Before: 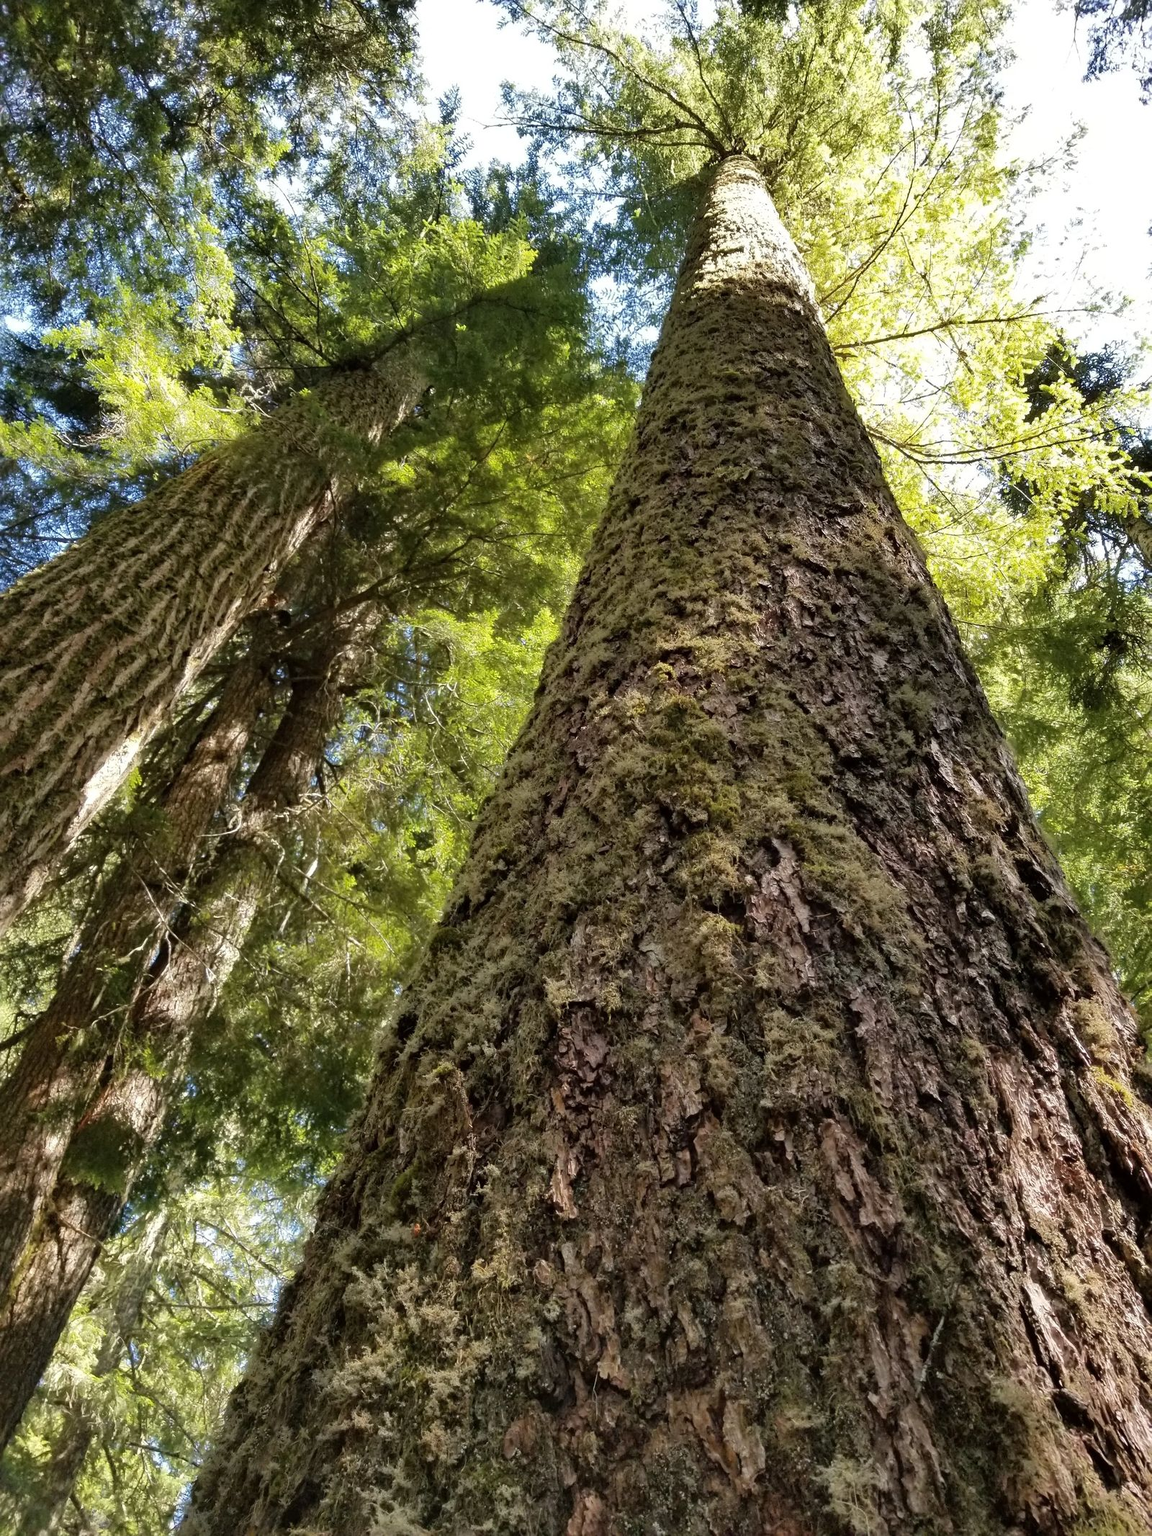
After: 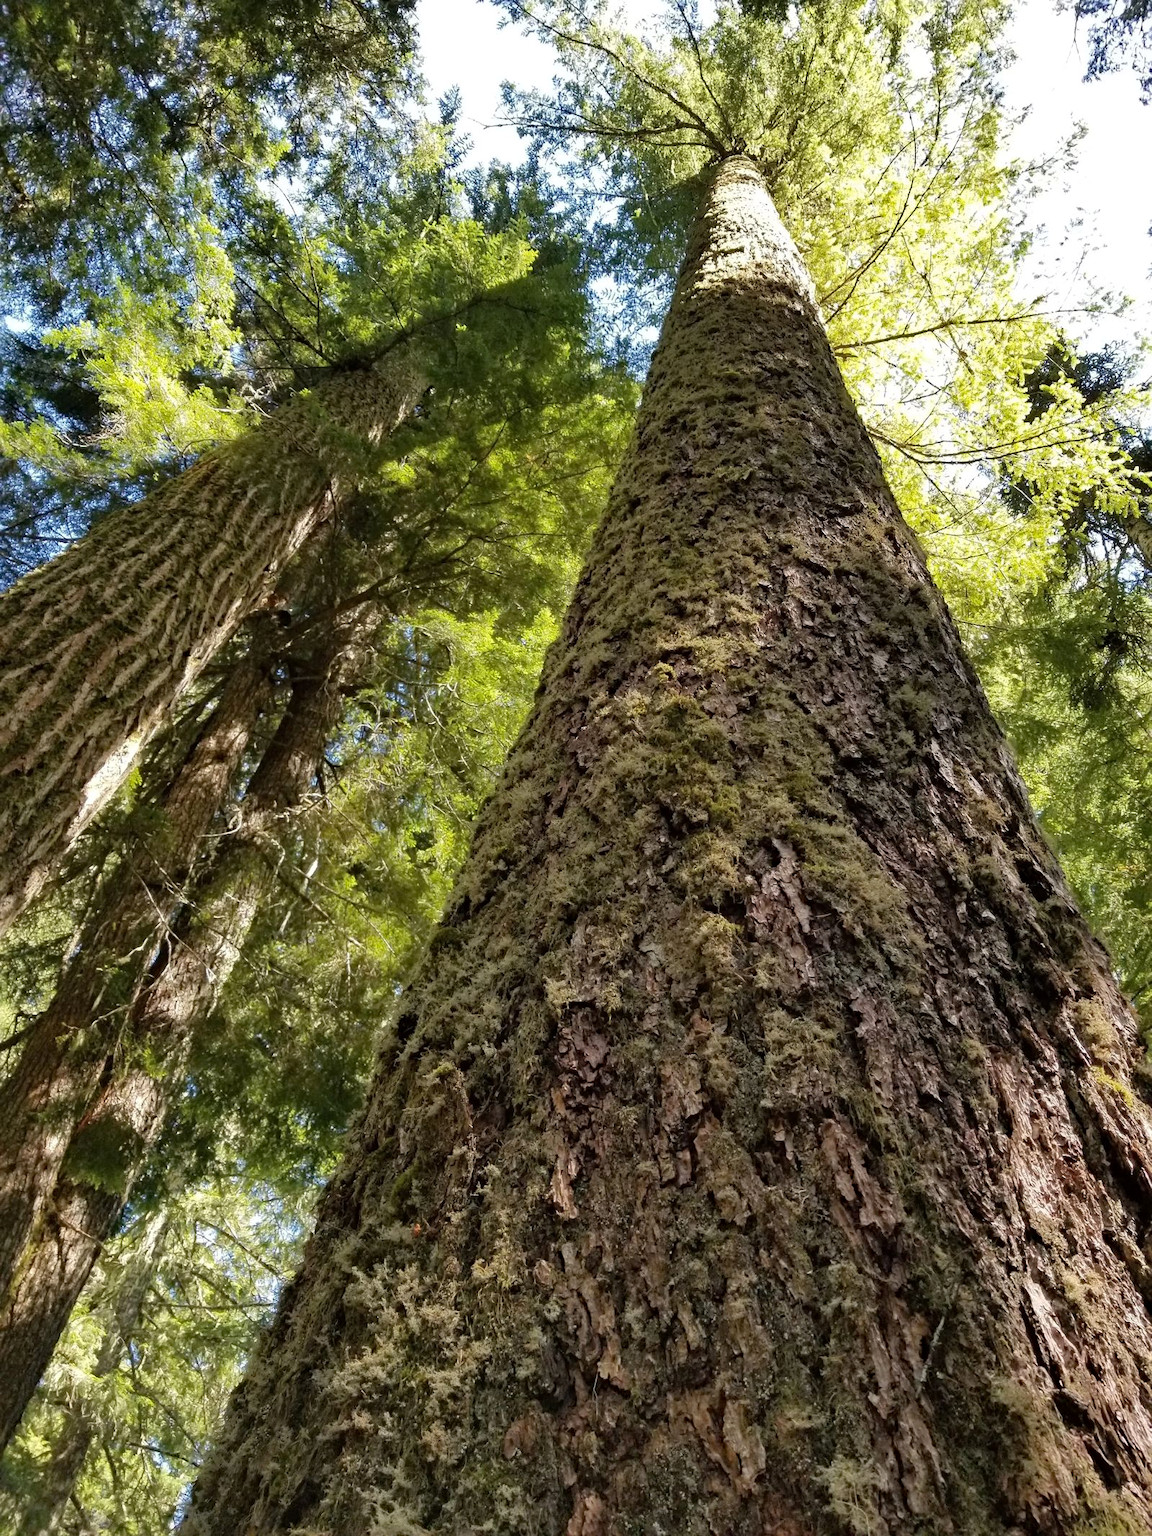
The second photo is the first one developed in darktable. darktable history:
haze removal: strength 0.293, distance 0.244, compatibility mode true, adaptive false
